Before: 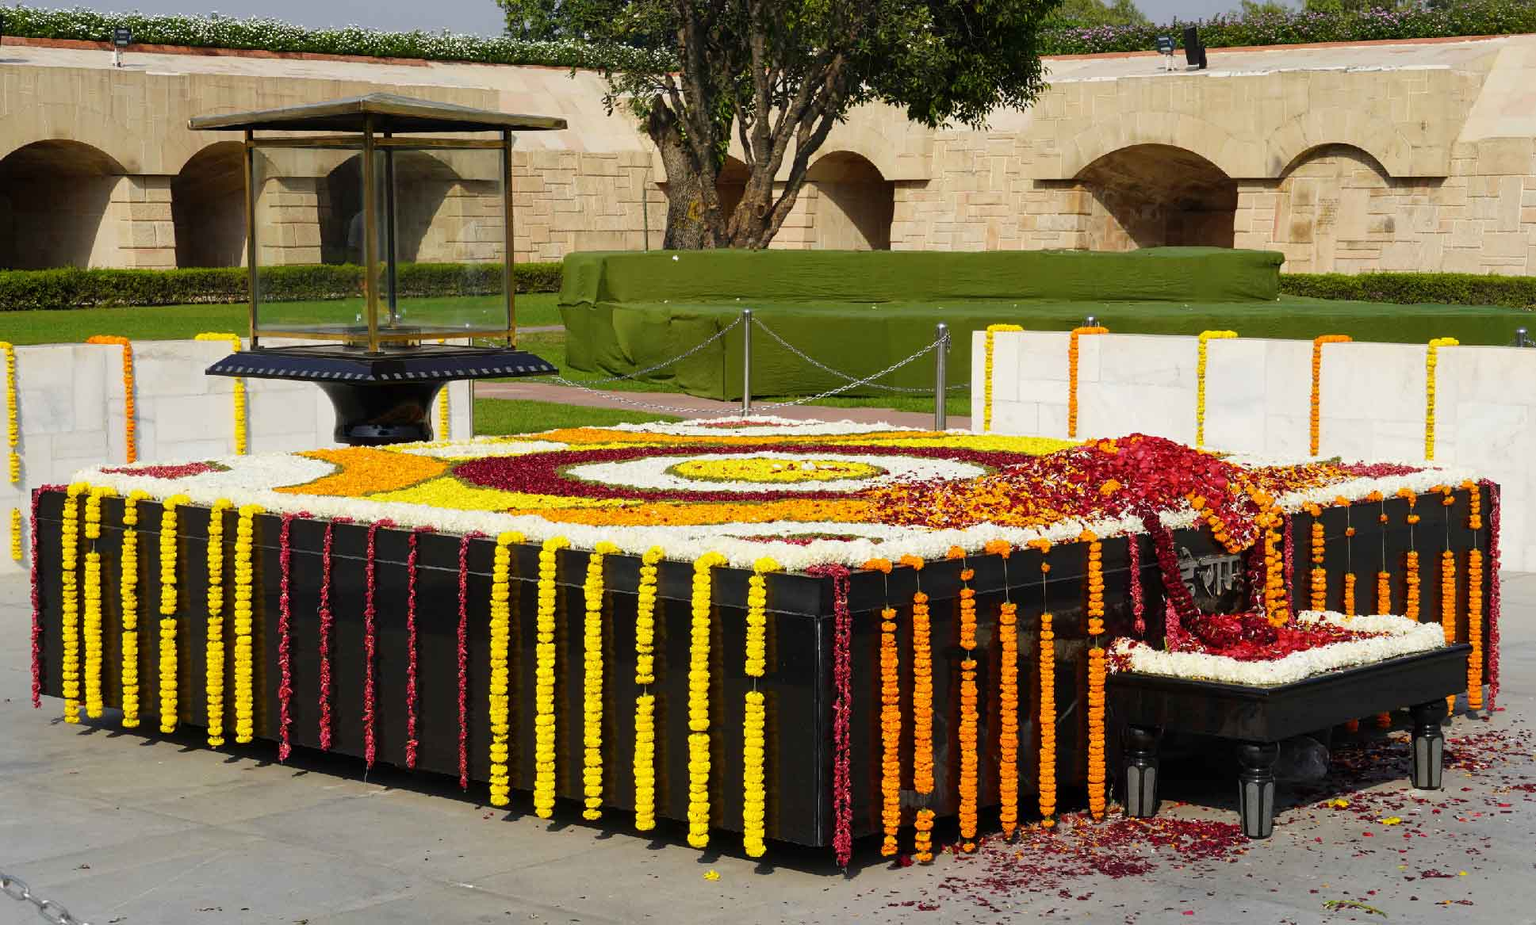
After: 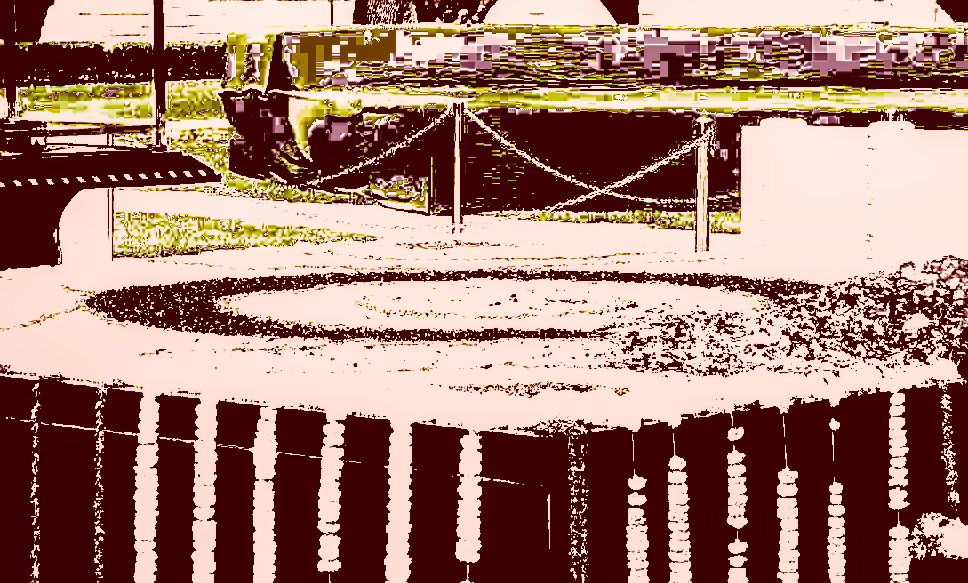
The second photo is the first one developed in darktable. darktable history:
sharpen: amount 0.2
color correction: highlights a* 9.03, highlights b* 8.71, shadows a* 40, shadows b* 40, saturation 0.8
crop: left 25%, top 25%, right 25%, bottom 25%
local contrast: on, module defaults
filmic rgb: black relative exposure -7.65 EV, white relative exposure 4.56 EV, hardness 3.61, color science v6 (2022)
exposure: black level correction 0.1, exposure 3 EV, compensate highlight preservation false
levels: levels [0.514, 0.759, 1]
